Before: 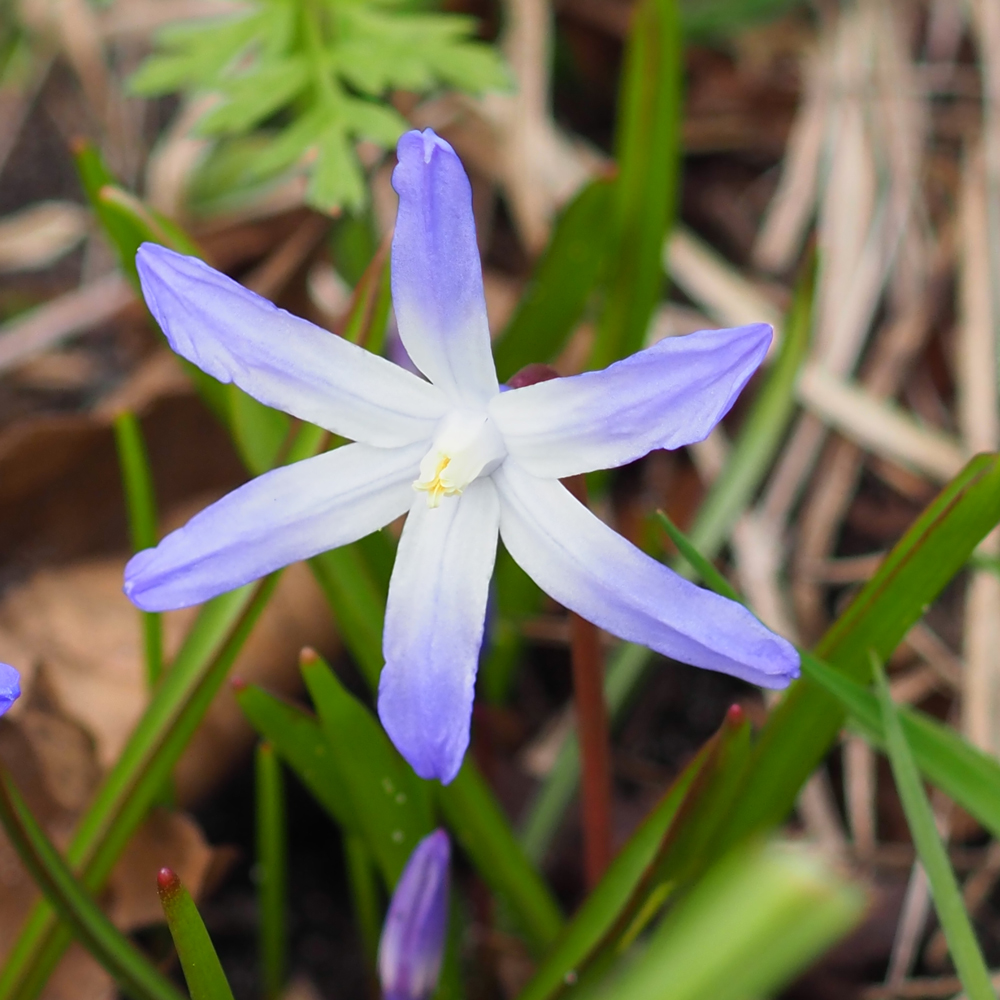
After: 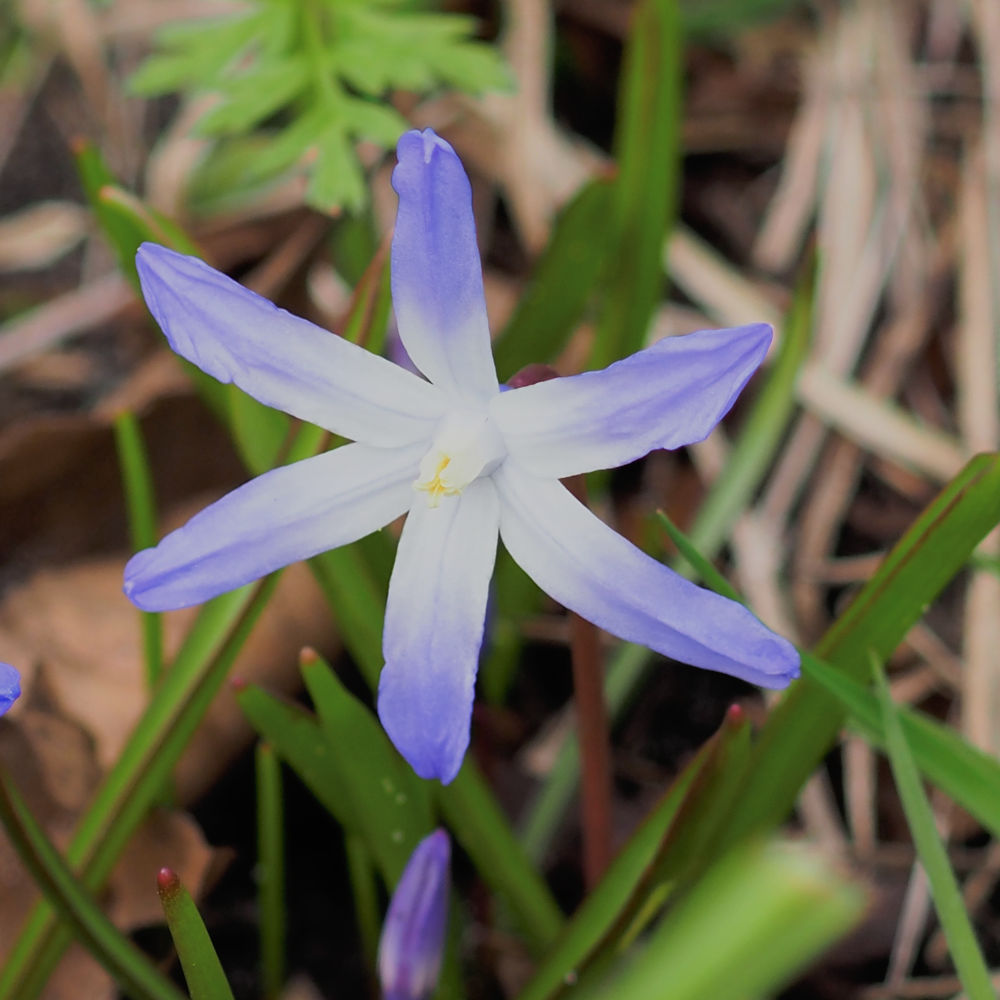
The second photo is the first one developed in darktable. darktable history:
tone curve: curves: ch0 [(0, 0) (0.003, 0.013) (0.011, 0.02) (0.025, 0.037) (0.044, 0.068) (0.069, 0.108) (0.1, 0.138) (0.136, 0.168) (0.177, 0.203) (0.224, 0.241) (0.277, 0.281) (0.335, 0.328) (0.399, 0.382) (0.468, 0.448) (0.543, 0.519) (0.623, 0.603) (0.709, 0.705) (0.801, 0.808) (0.898, 0.903) (1, 1)], preserve colors none
filmic rgb: black relative exposure -6.98 EV, white relative exposure 5.63 EV, hardness 2.86
